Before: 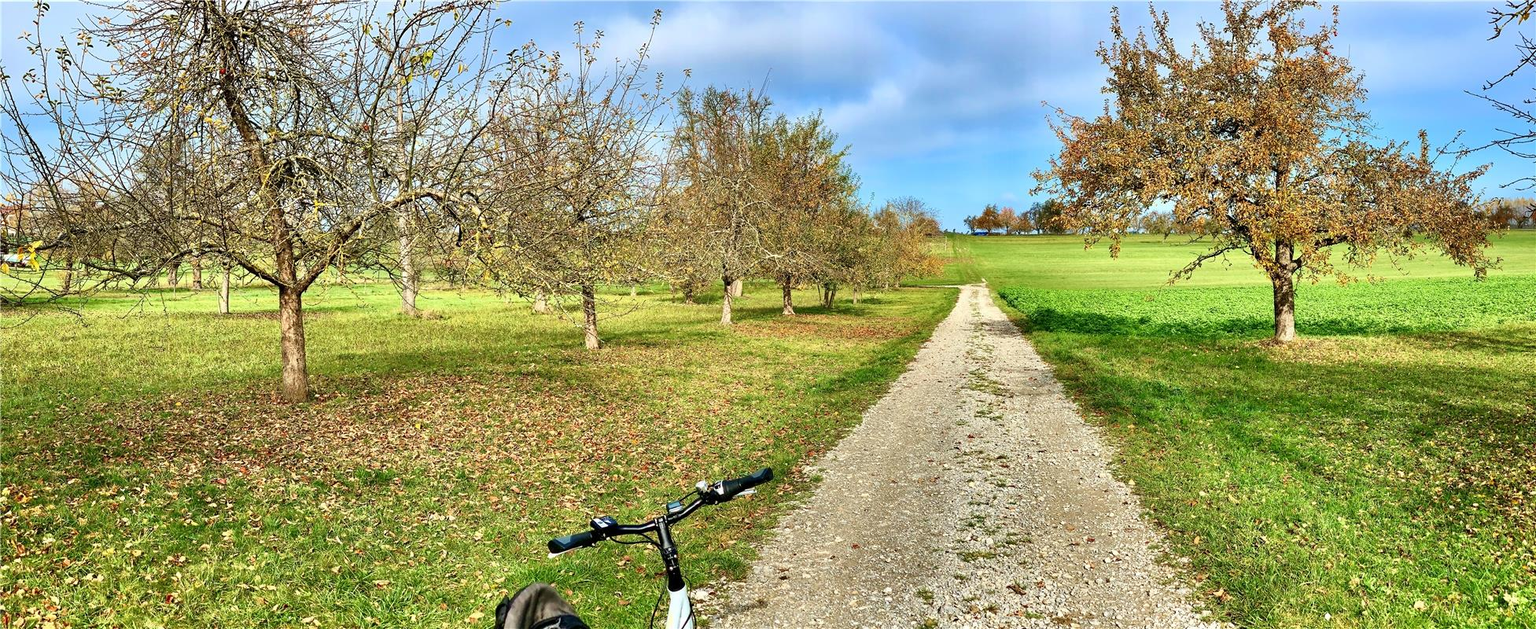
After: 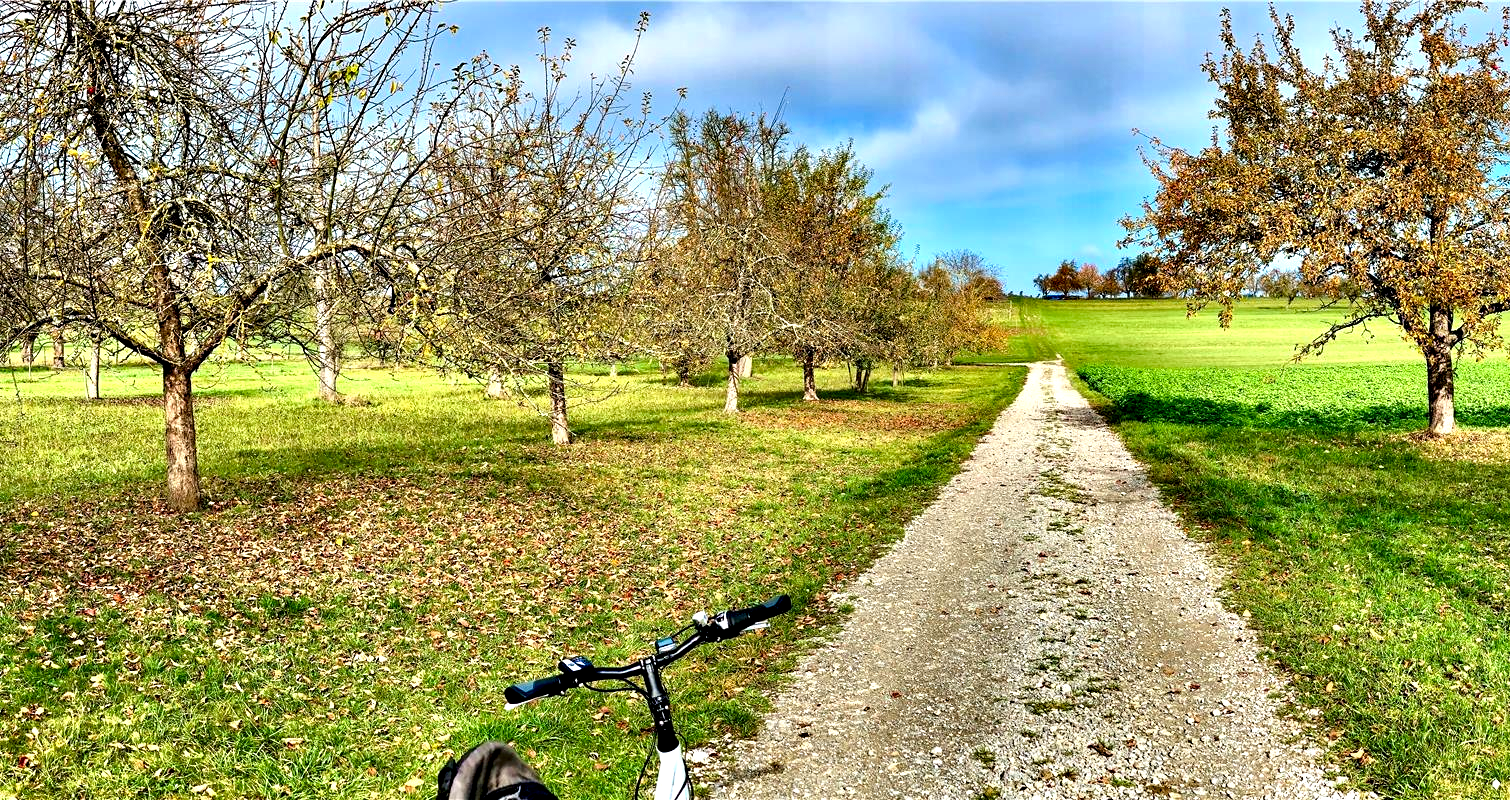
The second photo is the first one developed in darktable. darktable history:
exposure: black level correction 0, compensate highlight preservation false
color balance rgb: linear chroma grading › global chroma 8.953%, perceptual saturation grading › global saturation 0.927%, perceptual brilliance grading › global brilliance 2.51%, perceptual brilliance grading › highlights -2.552%, perceptual brilliance grading › shadows 2.543%
contrast equalizer: octaves 7, y [[0.6 ×6], [0.55 ×6], [0 ×6], [0 ×6], [0 ×6]]
crop: left 9.853%, right 12.797%
